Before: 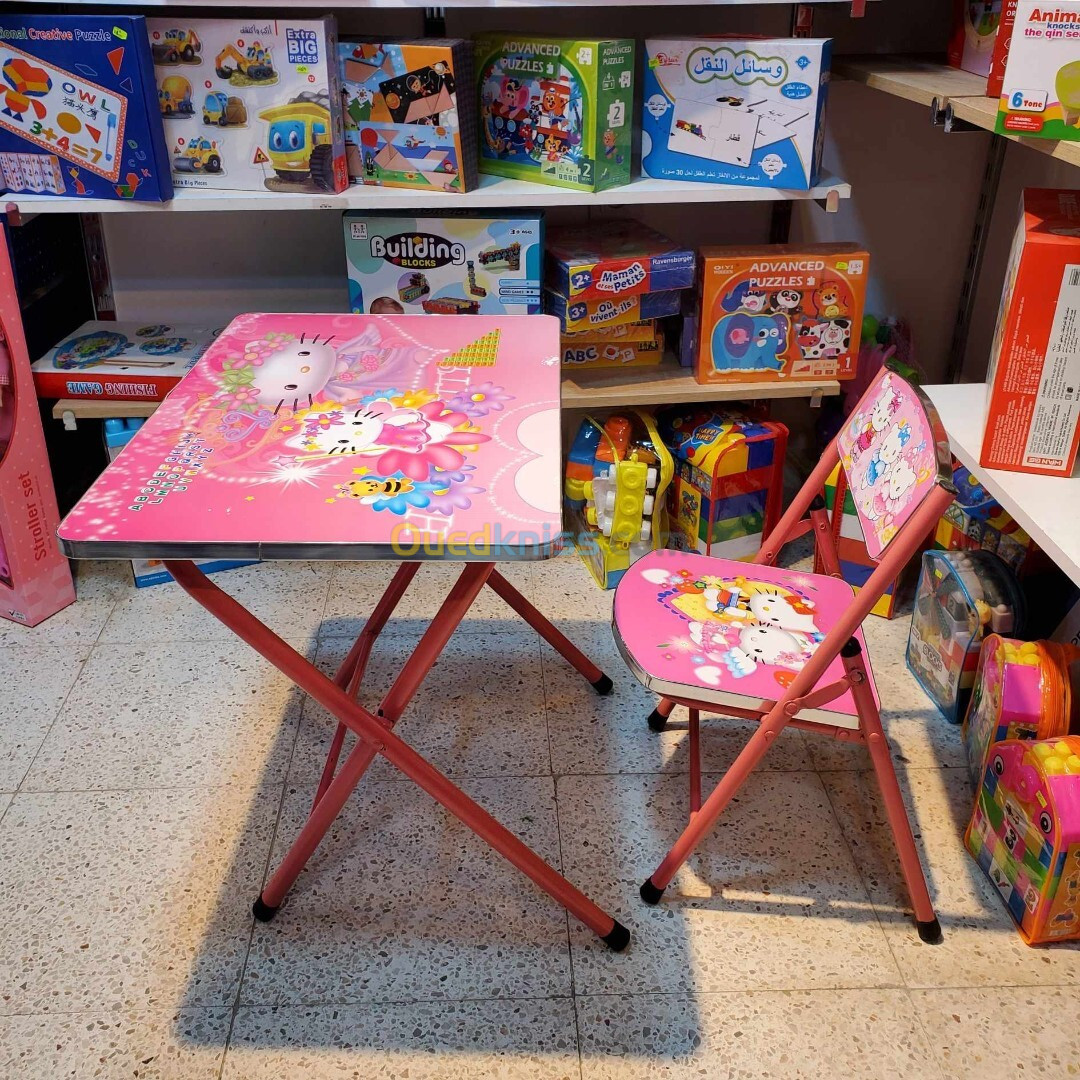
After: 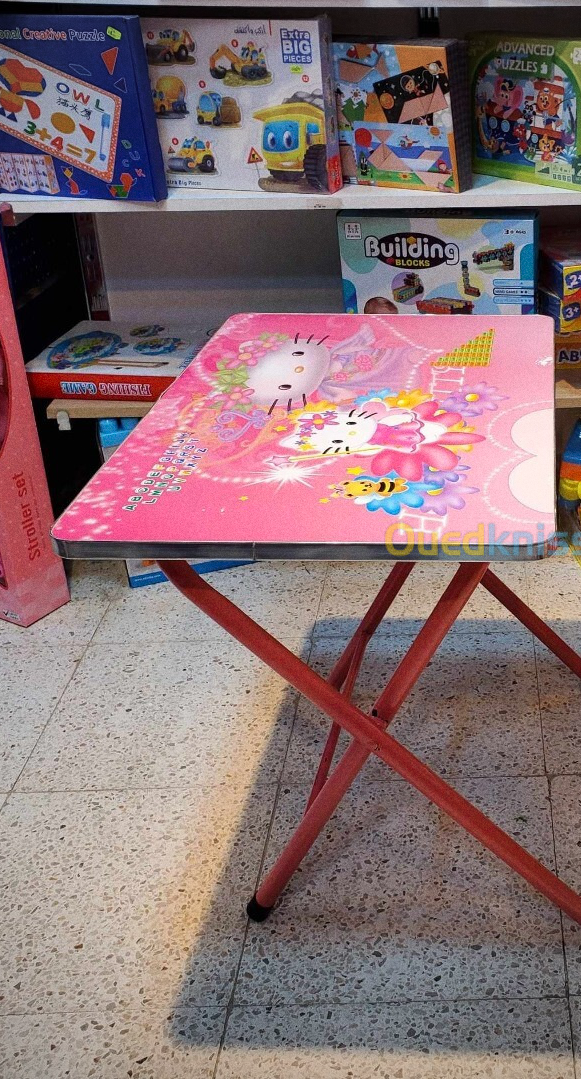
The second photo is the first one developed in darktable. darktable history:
crop: left 0.587%, right 45.588%, bottom 0.086%
vignetting: fall-off start 74.49%, fall-off radius 65.9%, brightness -0.628, saturation -0.68
grain: coarseness 0.09 ISO
tone curve: curves: ch0 [(0, 0) (0.003, 0.003) (0.011, 0.011) (0.025, 0.025) (0.044, 0.045) (0.069, 0.07) (0.1, 0.1) (0.136, 0.137) (0.177, 0.179) (0.224, 0.226) (0.277, 0.279) (0.335, 0.338) (0.399, 0.402) (0.468, 0.472) (0.543, 0.547) (0.623, 0.628) (0.709, 0.715) (0.801, 0.807) (0.898, 0.902) (1, 1)], preserve colors none
